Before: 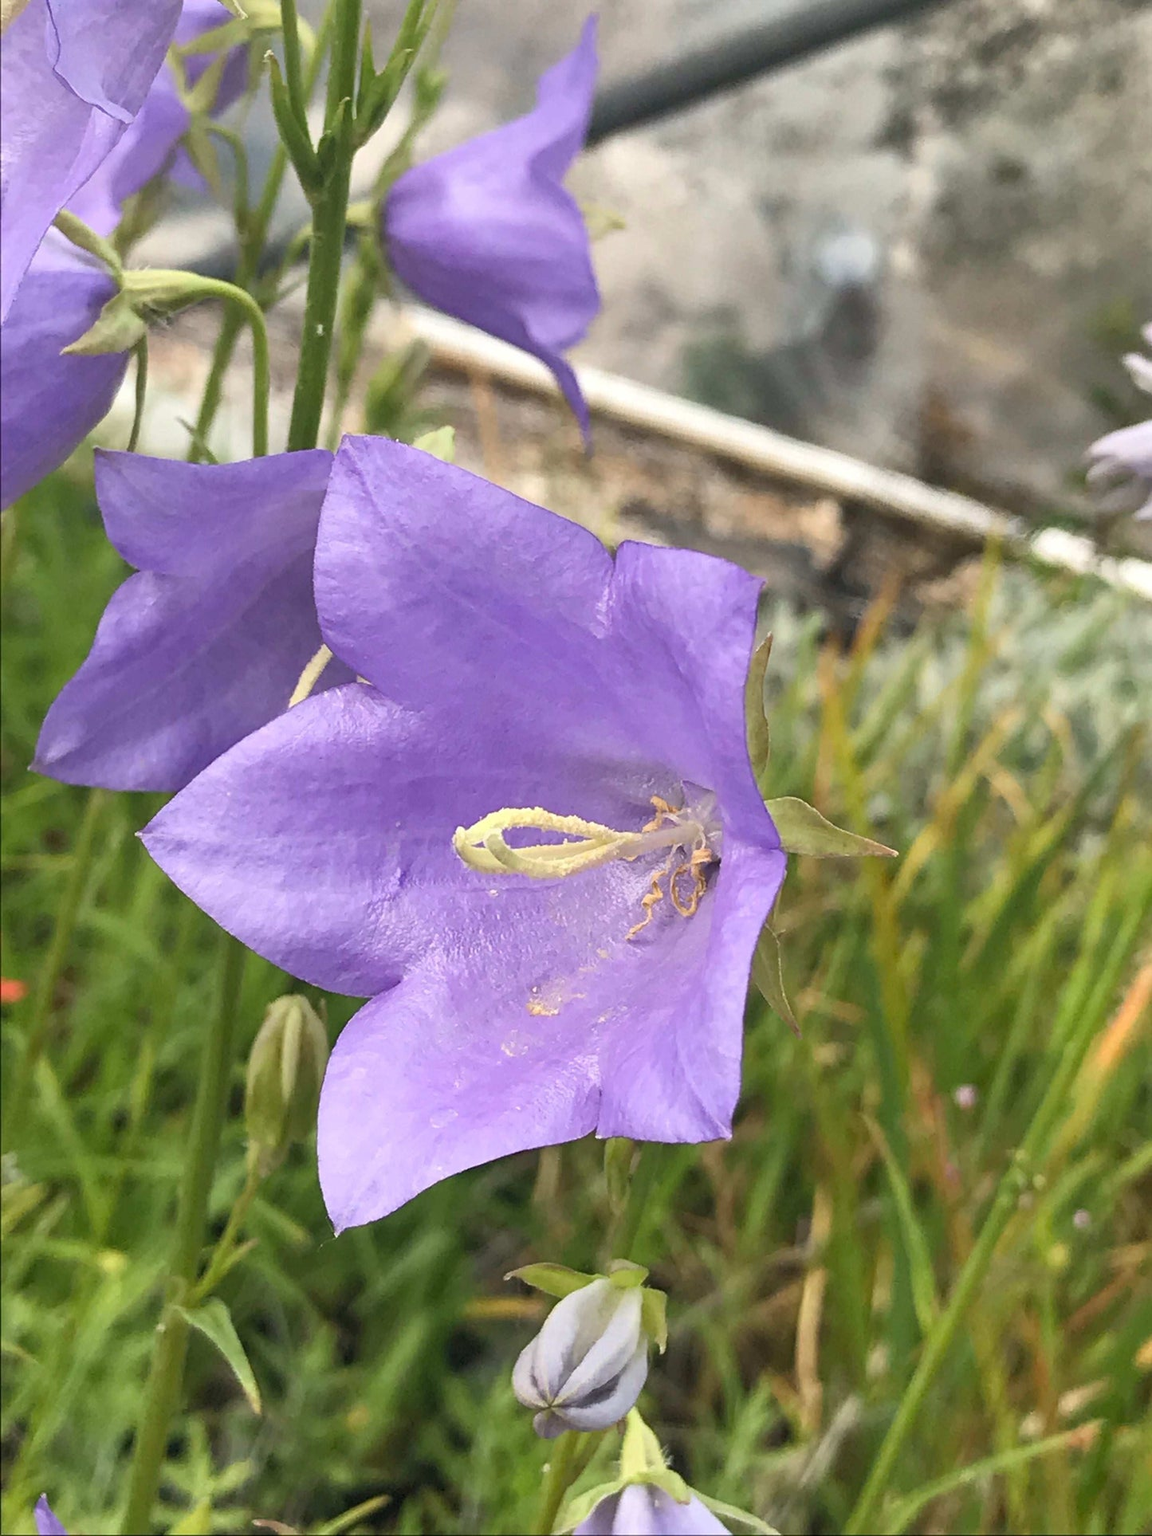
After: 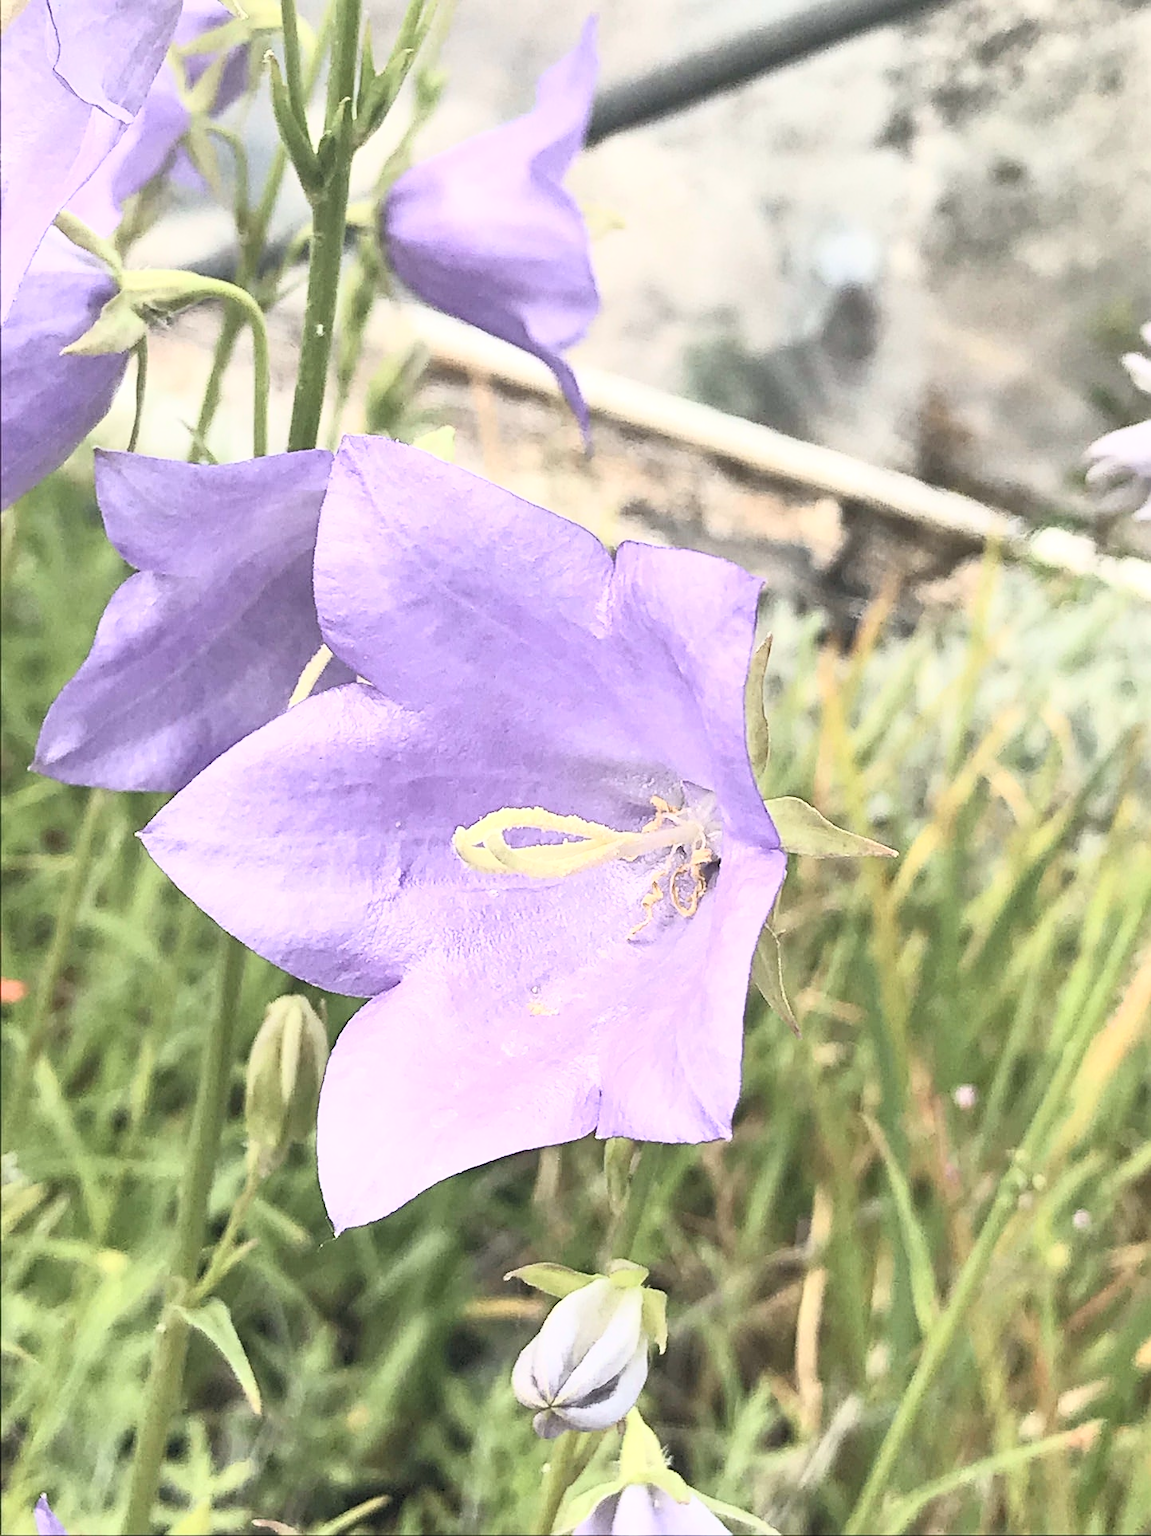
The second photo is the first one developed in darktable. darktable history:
sharpen: on, module defaults
contrast brightness saturation: contrast 0.43, brightness 0.56, saturation -0.19
